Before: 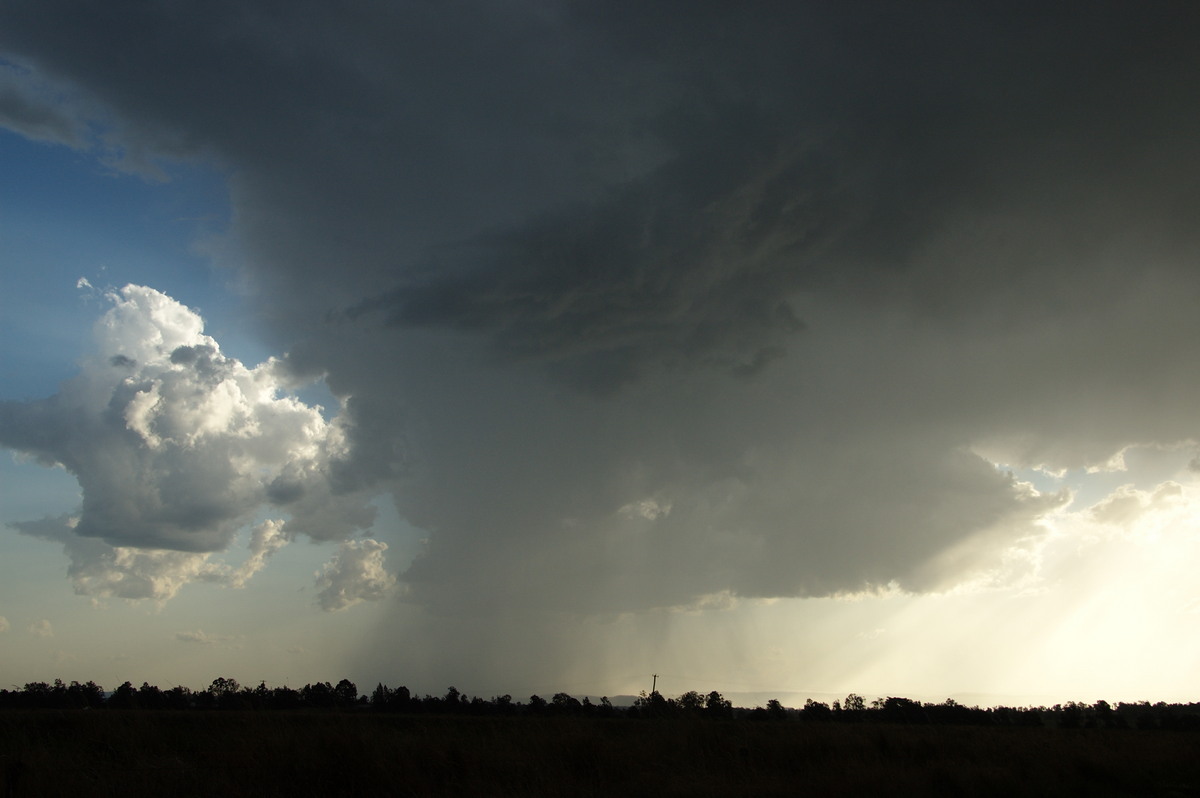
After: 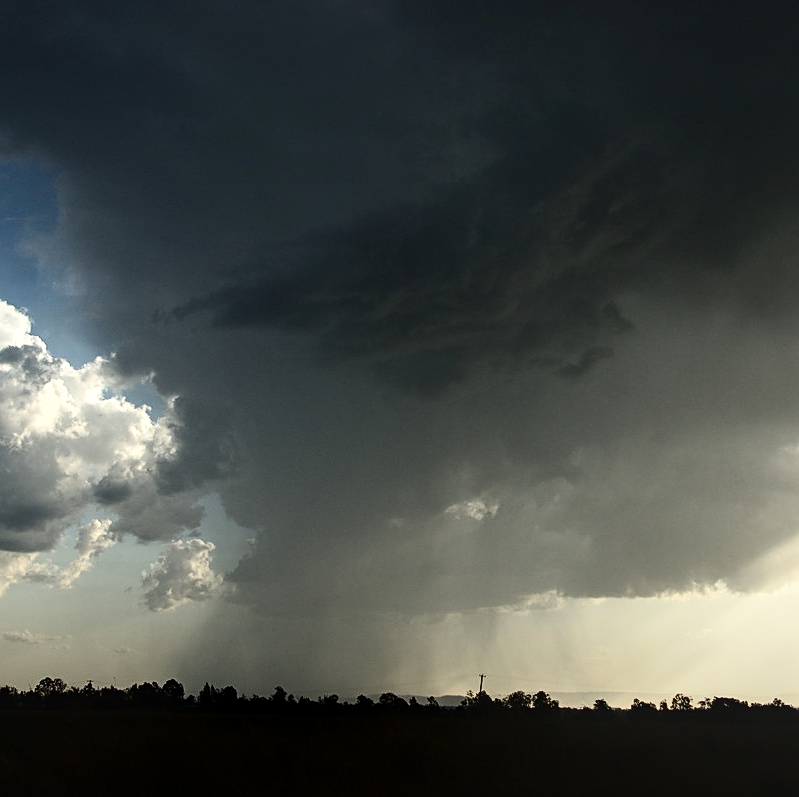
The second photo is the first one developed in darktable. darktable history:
crop and rotate: left 14.463%, right 18.91%
sharpen: on, module defaults
contrast brightness saturation: contrast 0.291
local contrast: on, module defaults
